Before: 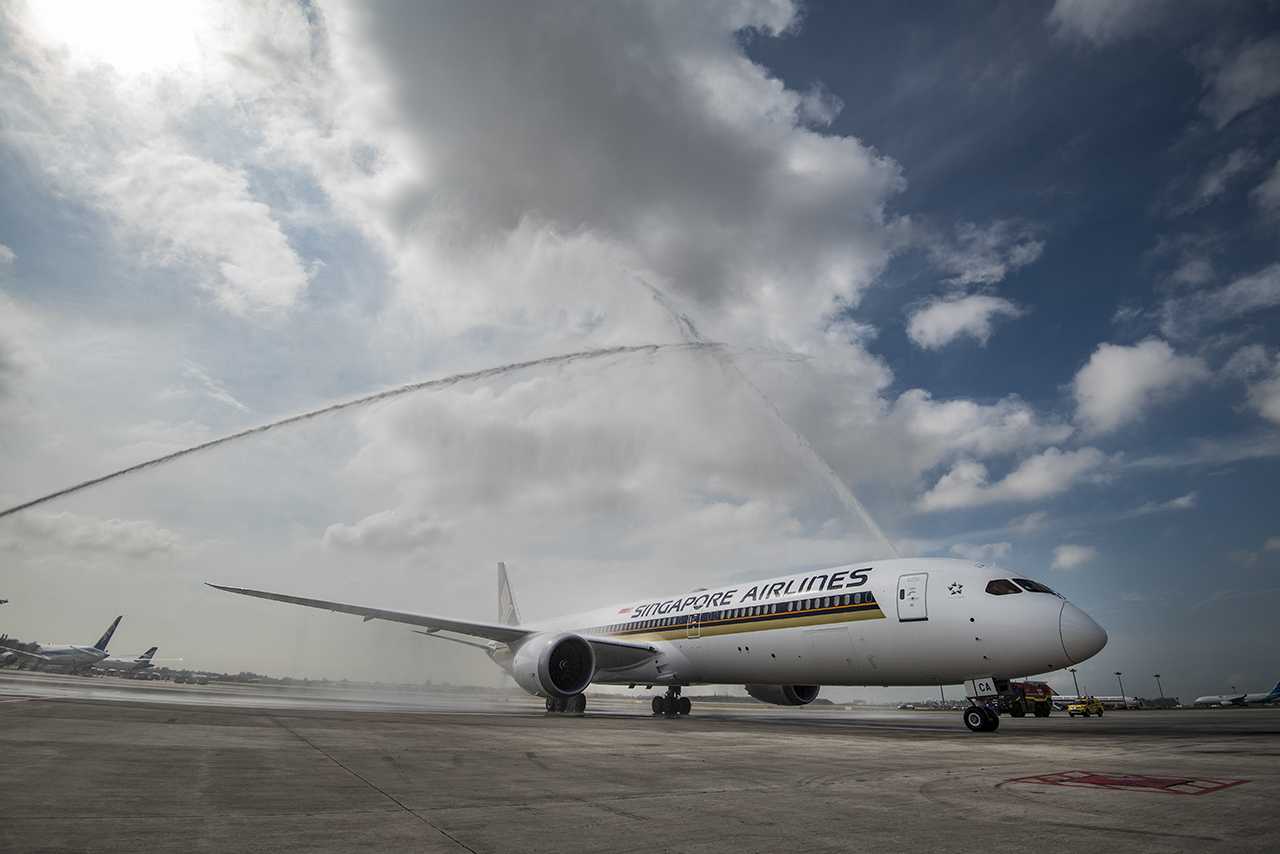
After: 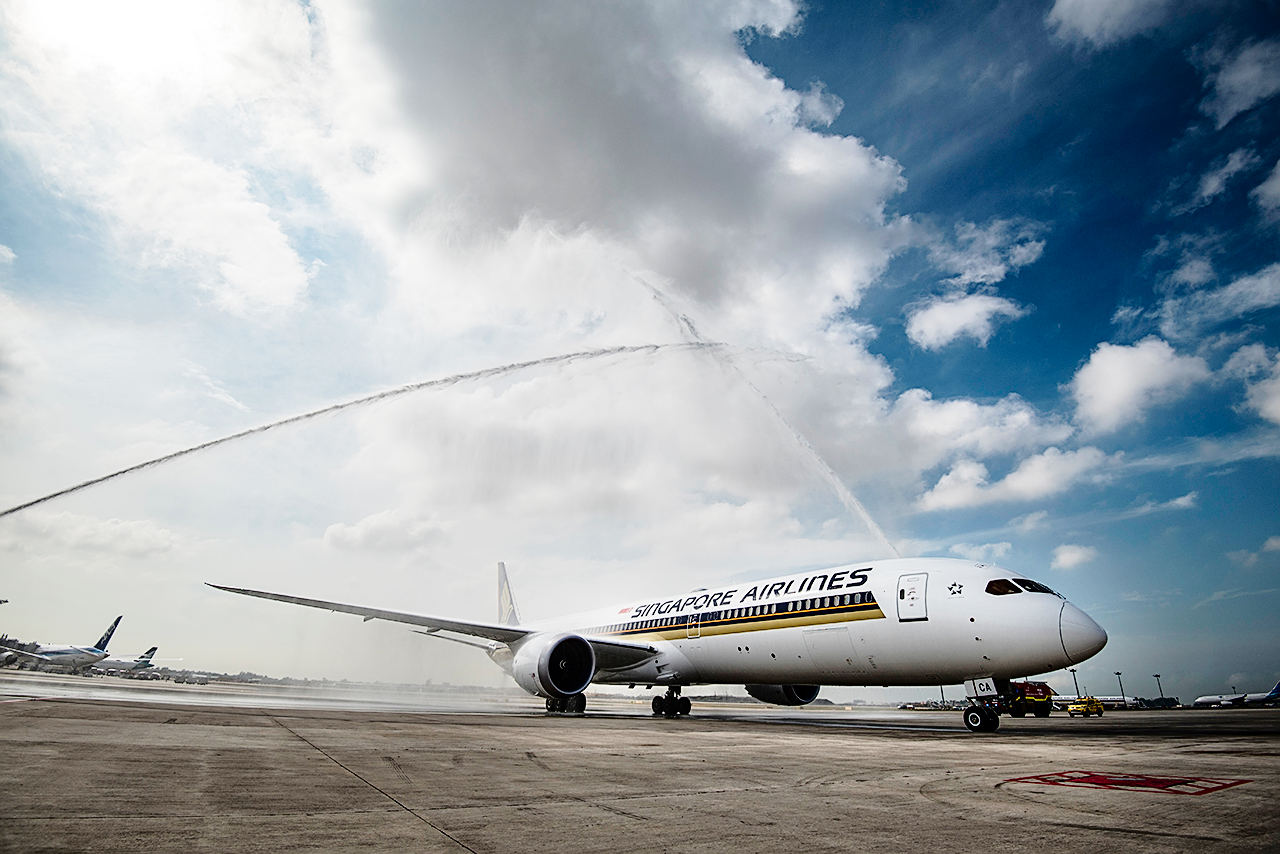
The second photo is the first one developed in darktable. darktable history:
sharpen: on, module defaults
fill light: exposure -2 EV, width 8.6
base curve: curves: ch0 [(0, 0) (0.028, 0.03) (0.121, 0.232) (0.46, 0.748) (0.859, 0.968) (1, 1)], preserve colors none
